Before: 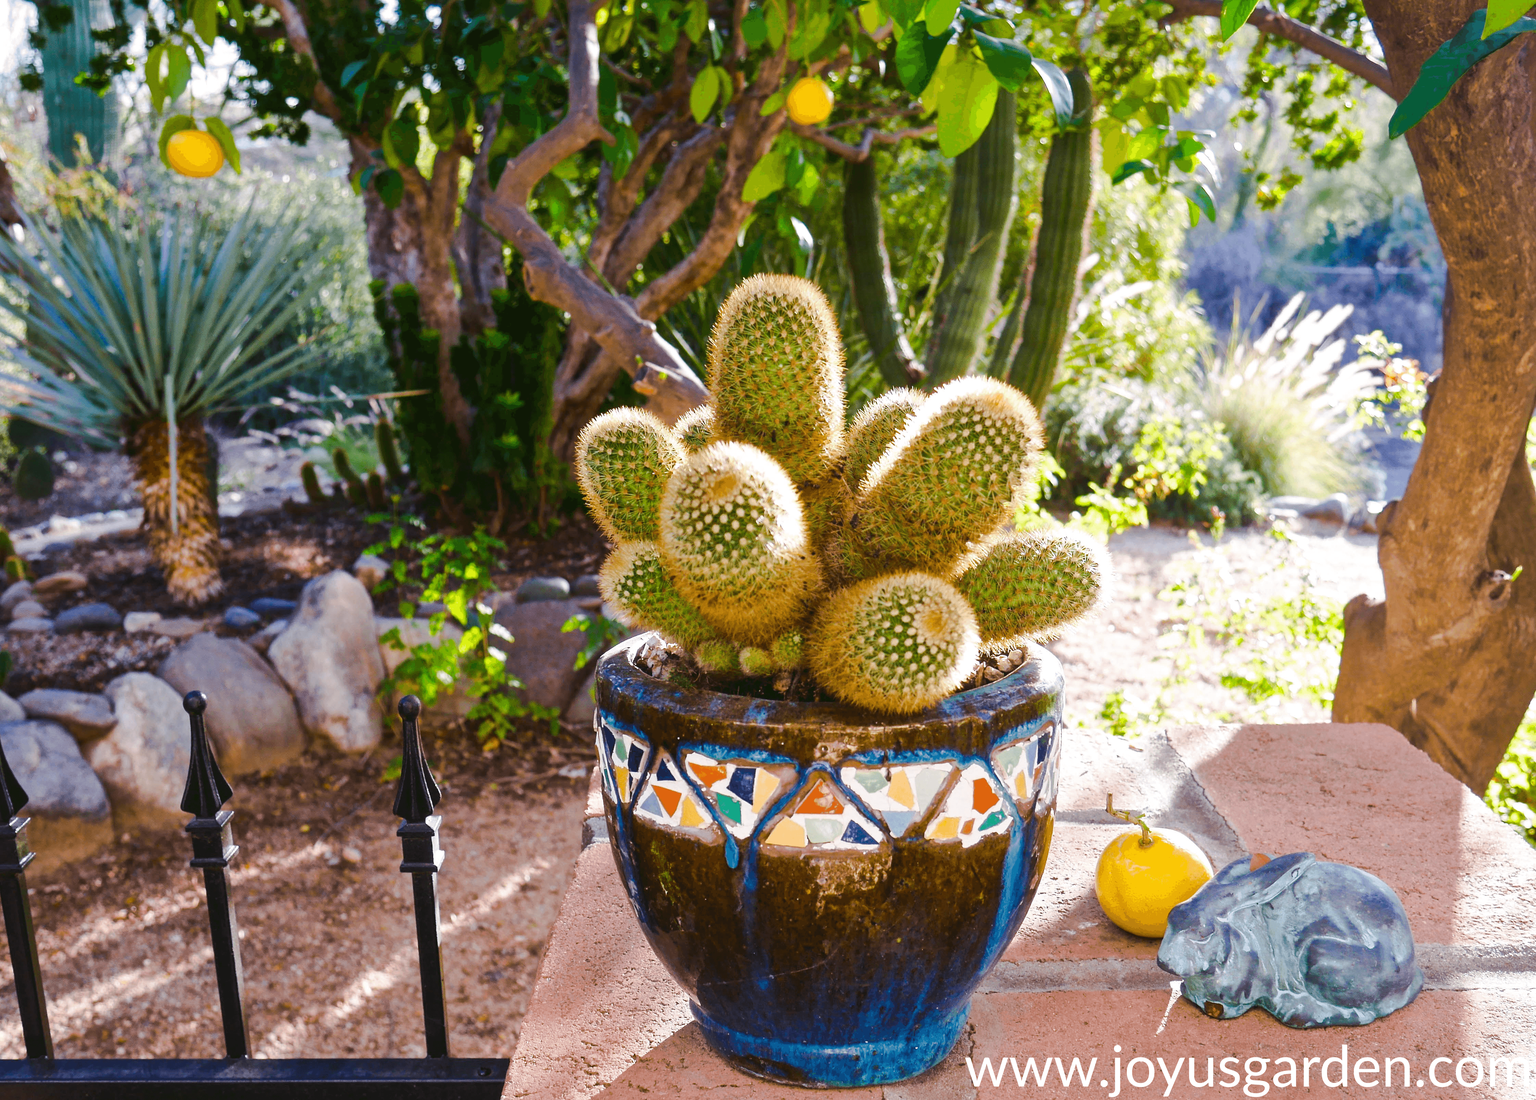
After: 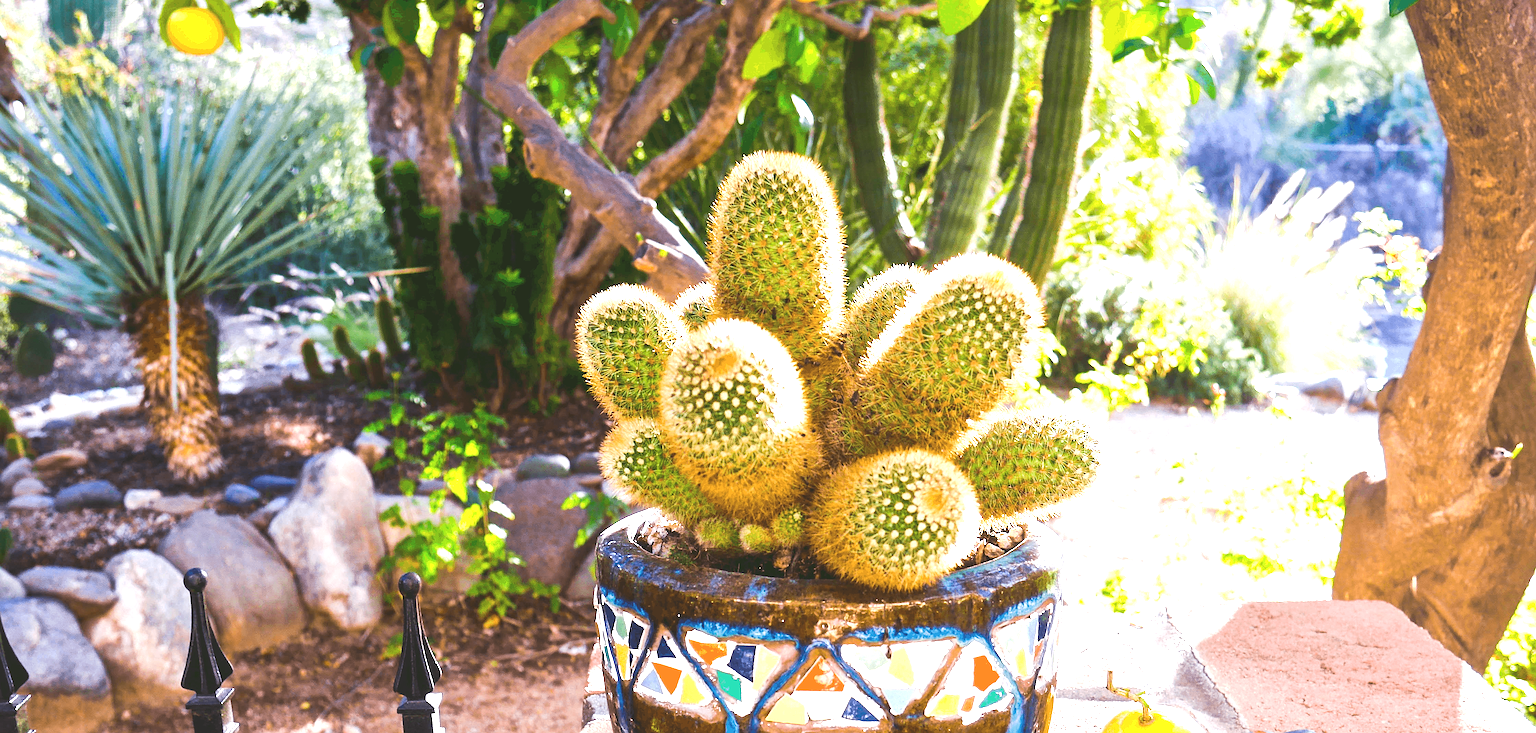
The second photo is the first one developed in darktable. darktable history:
tone equalizer: edges refinement/feathering 500, mask exposure compensation -1.57 EV, preserve details no
crop: top 11.177%, bottom 22.098%
sharpen: on, module defaults
exposure: black level correction -0.005, exposure 1.007 EV, compensate highlight preservation false
